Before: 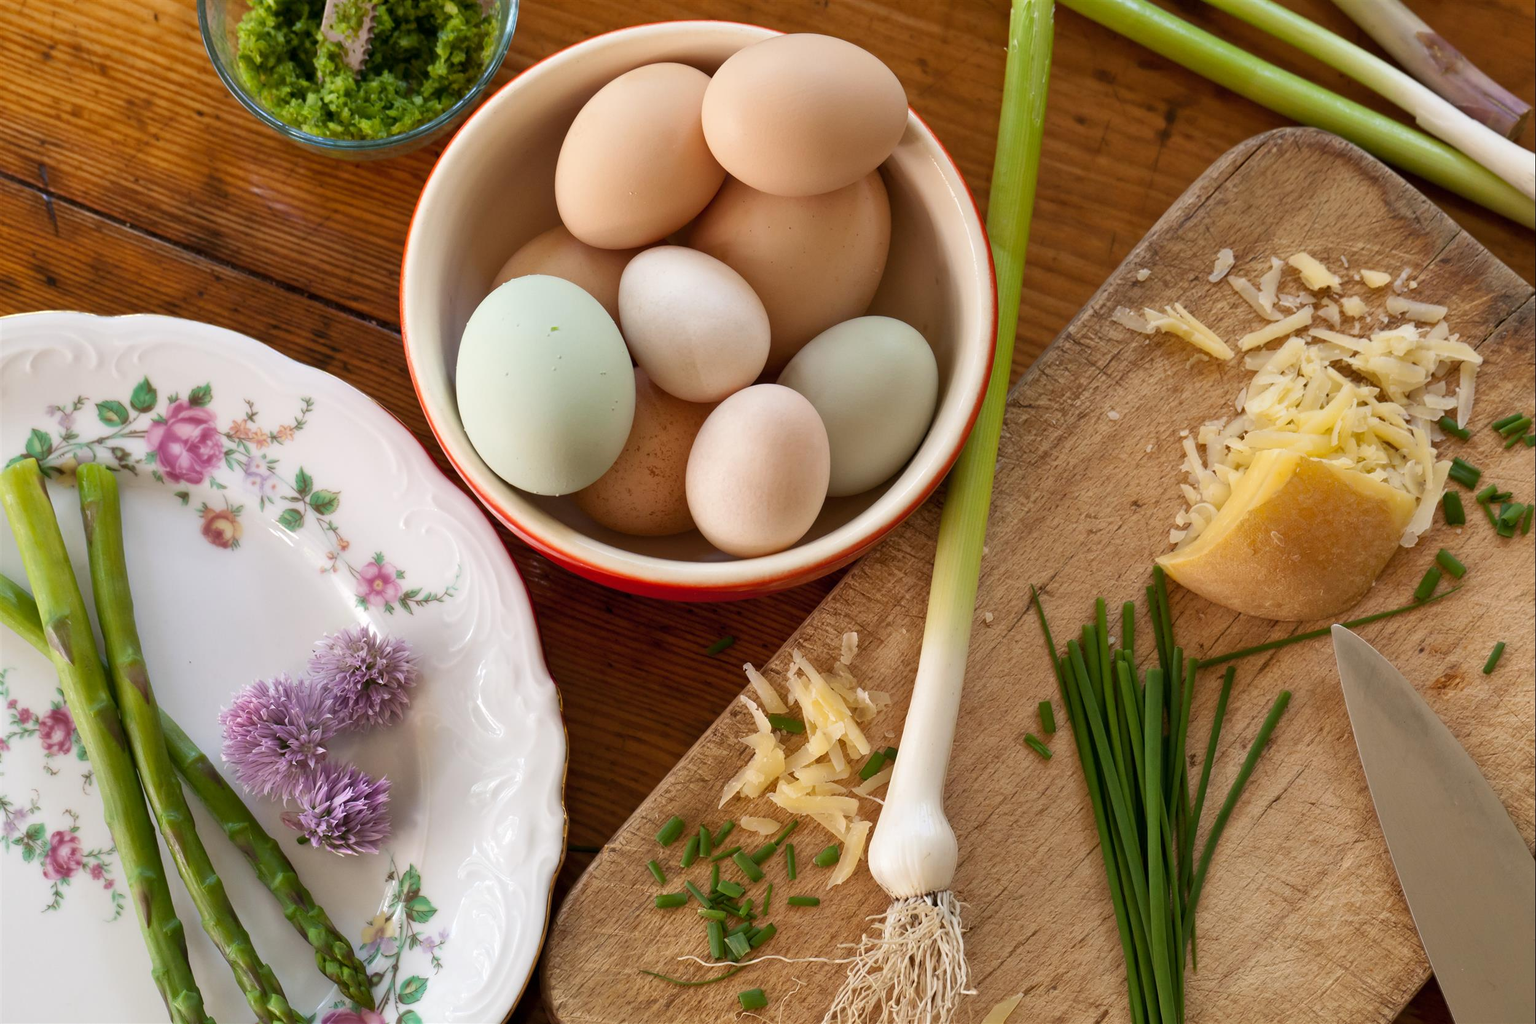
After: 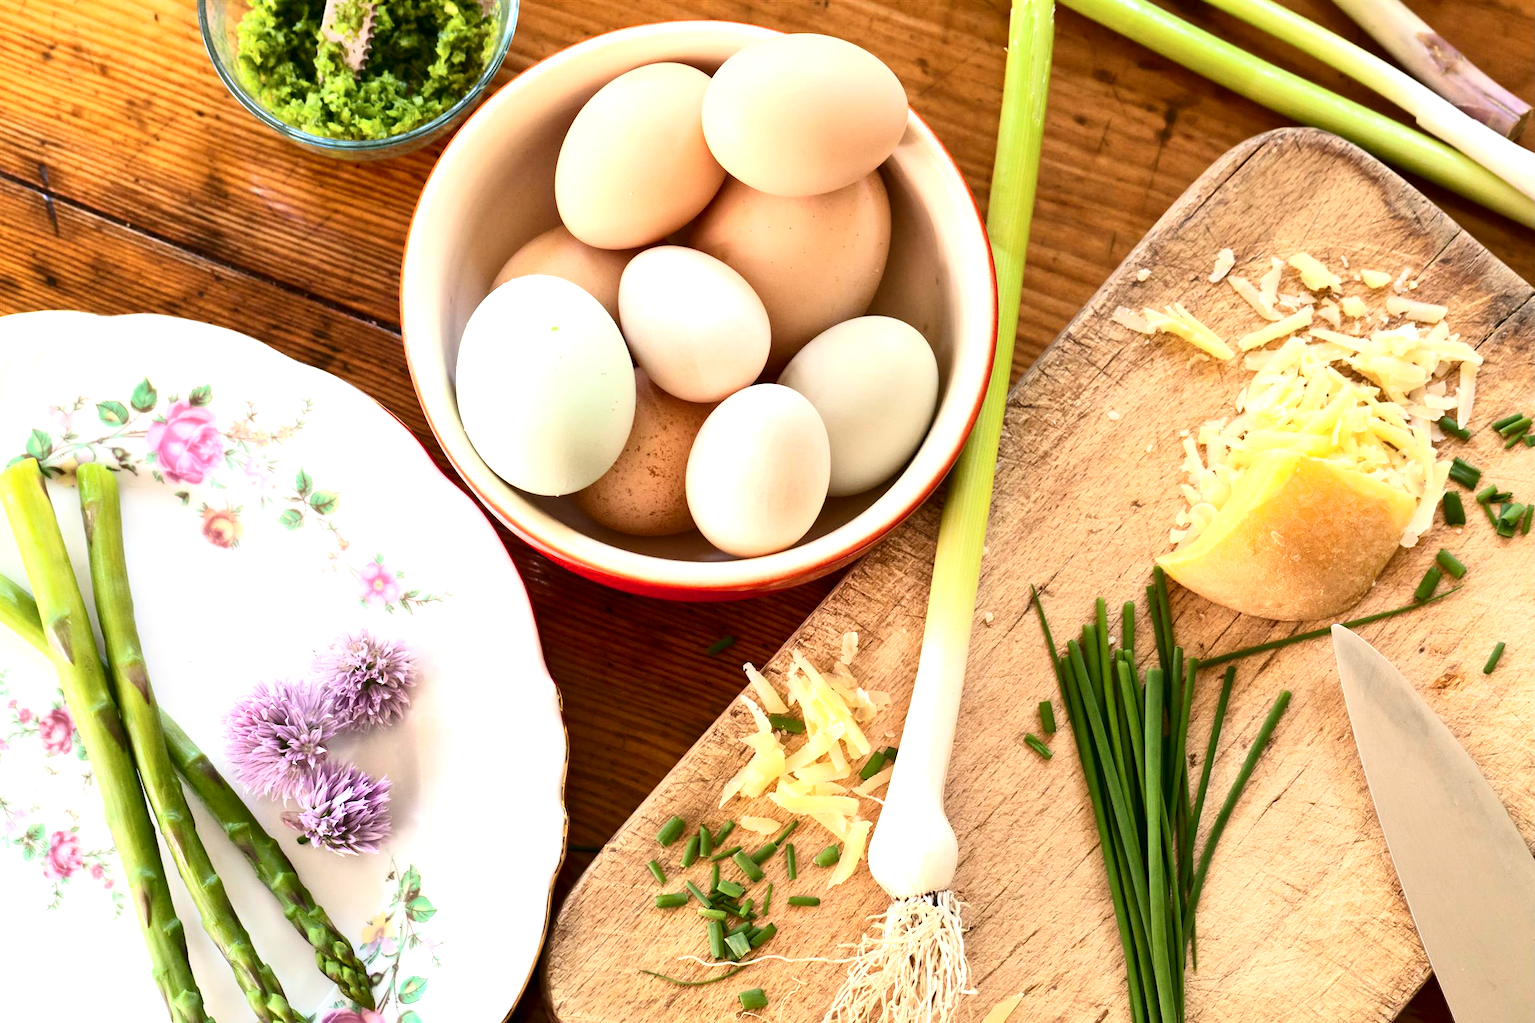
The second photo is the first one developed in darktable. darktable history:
tone equalizer: on, module defaults
contrast brightness saturation: contrast 0.28
exposure: black level correction 0, exposure 1.2 EV, compensate exposure bias true, compensate highlight preservation false
